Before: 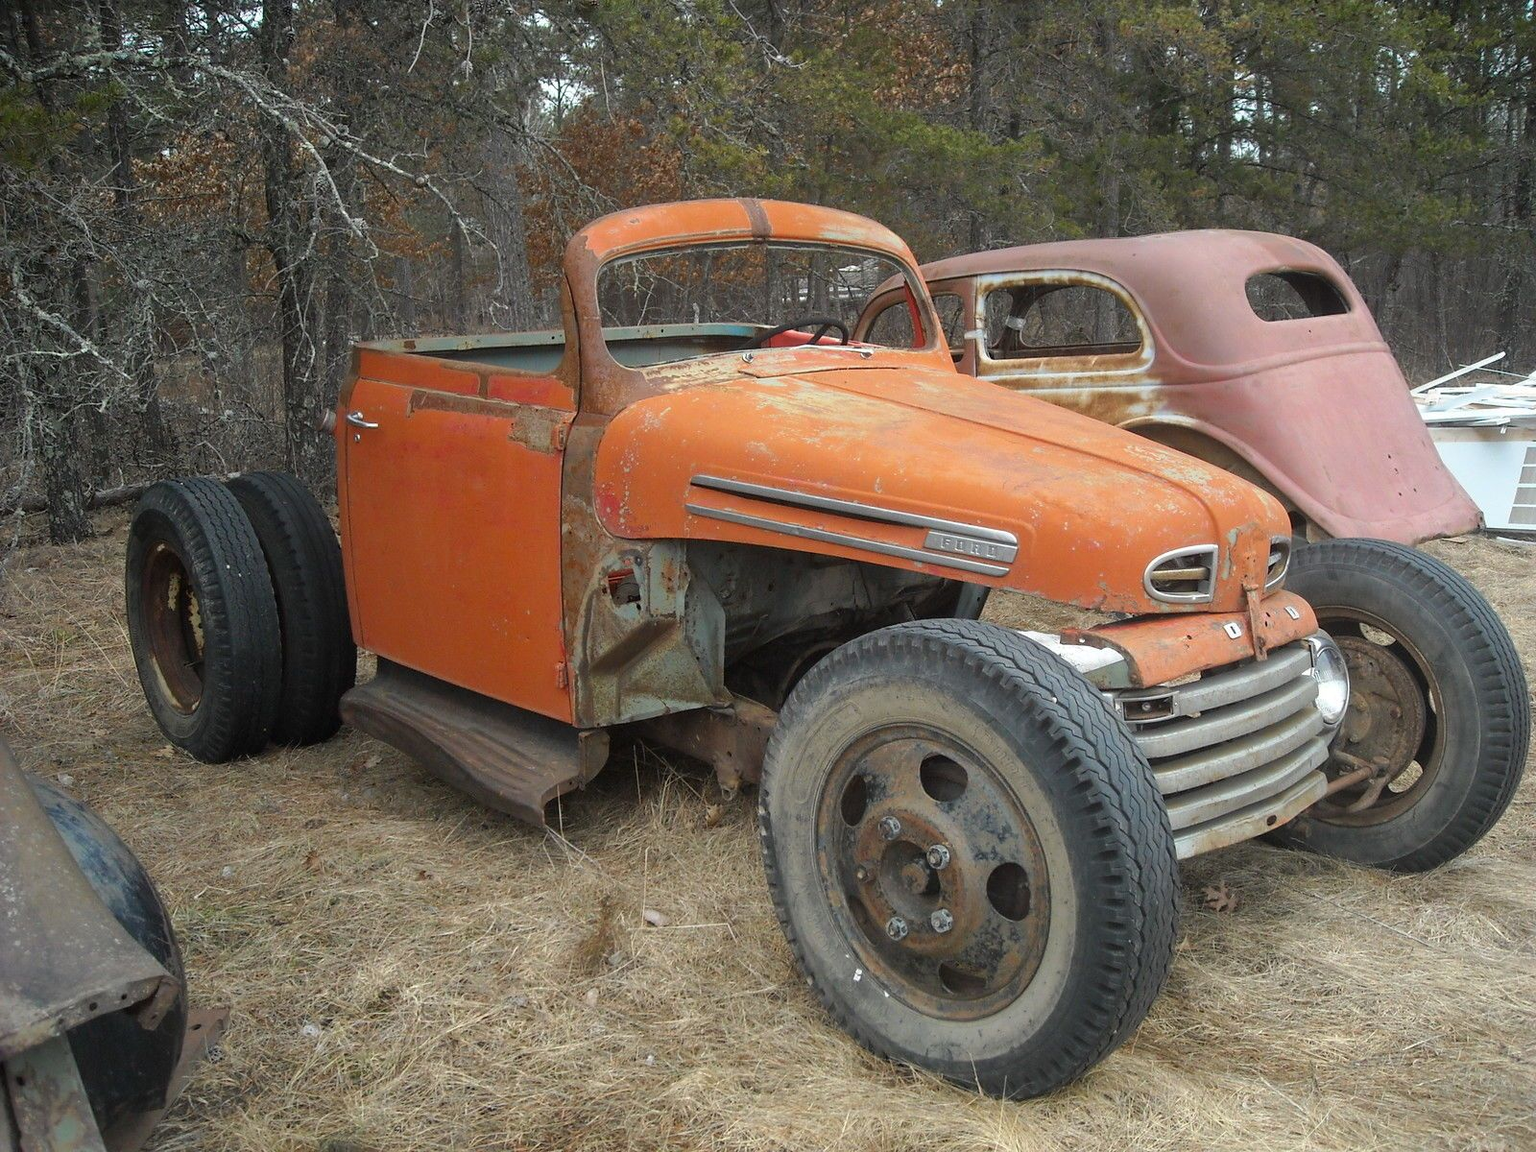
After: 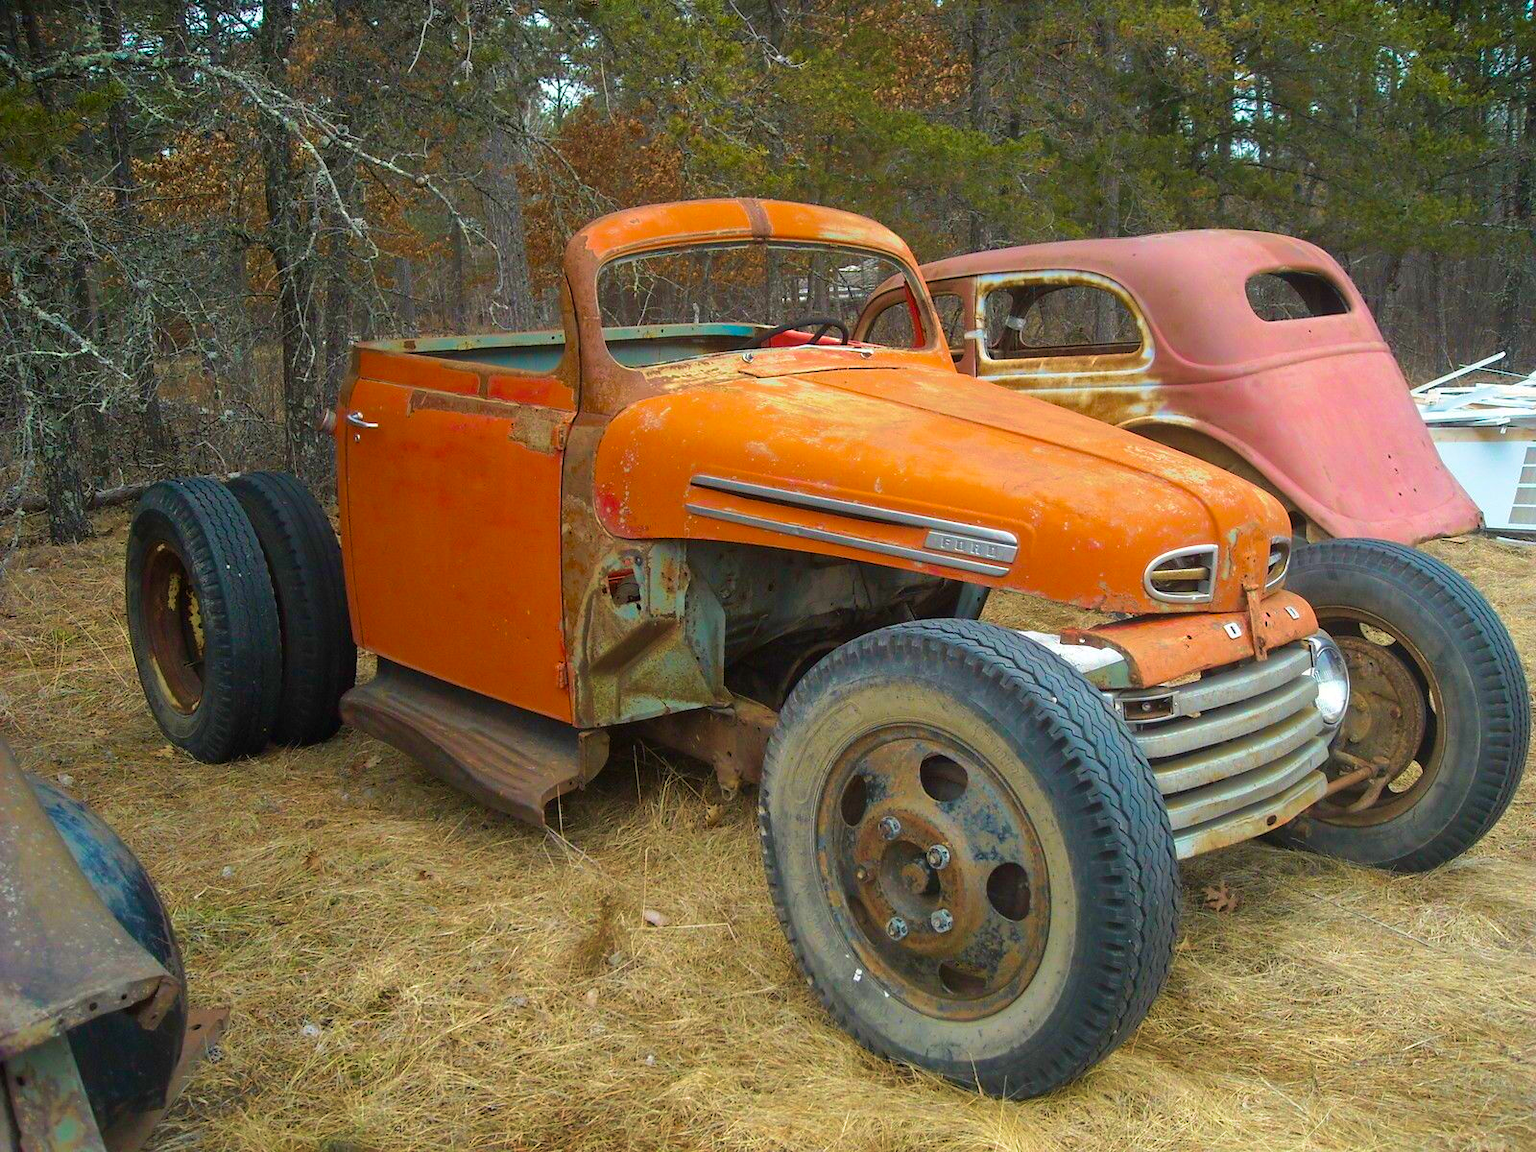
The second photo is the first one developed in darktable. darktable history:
velvia: strength 56%
color balance rgb: linear chroma grading › global chroma 15%, perceptual saturation grading › global saturation 30%
